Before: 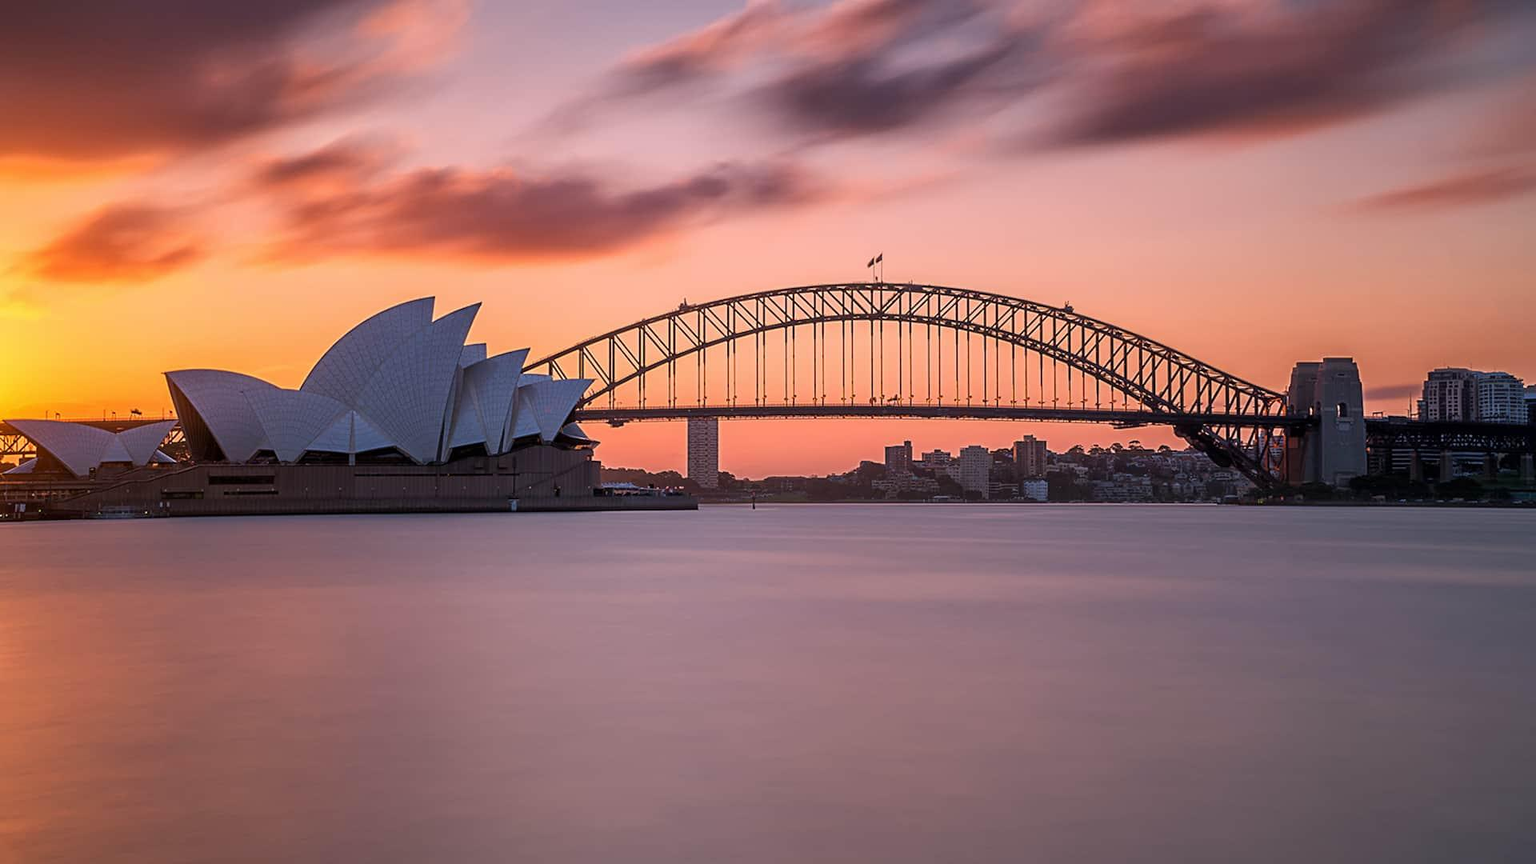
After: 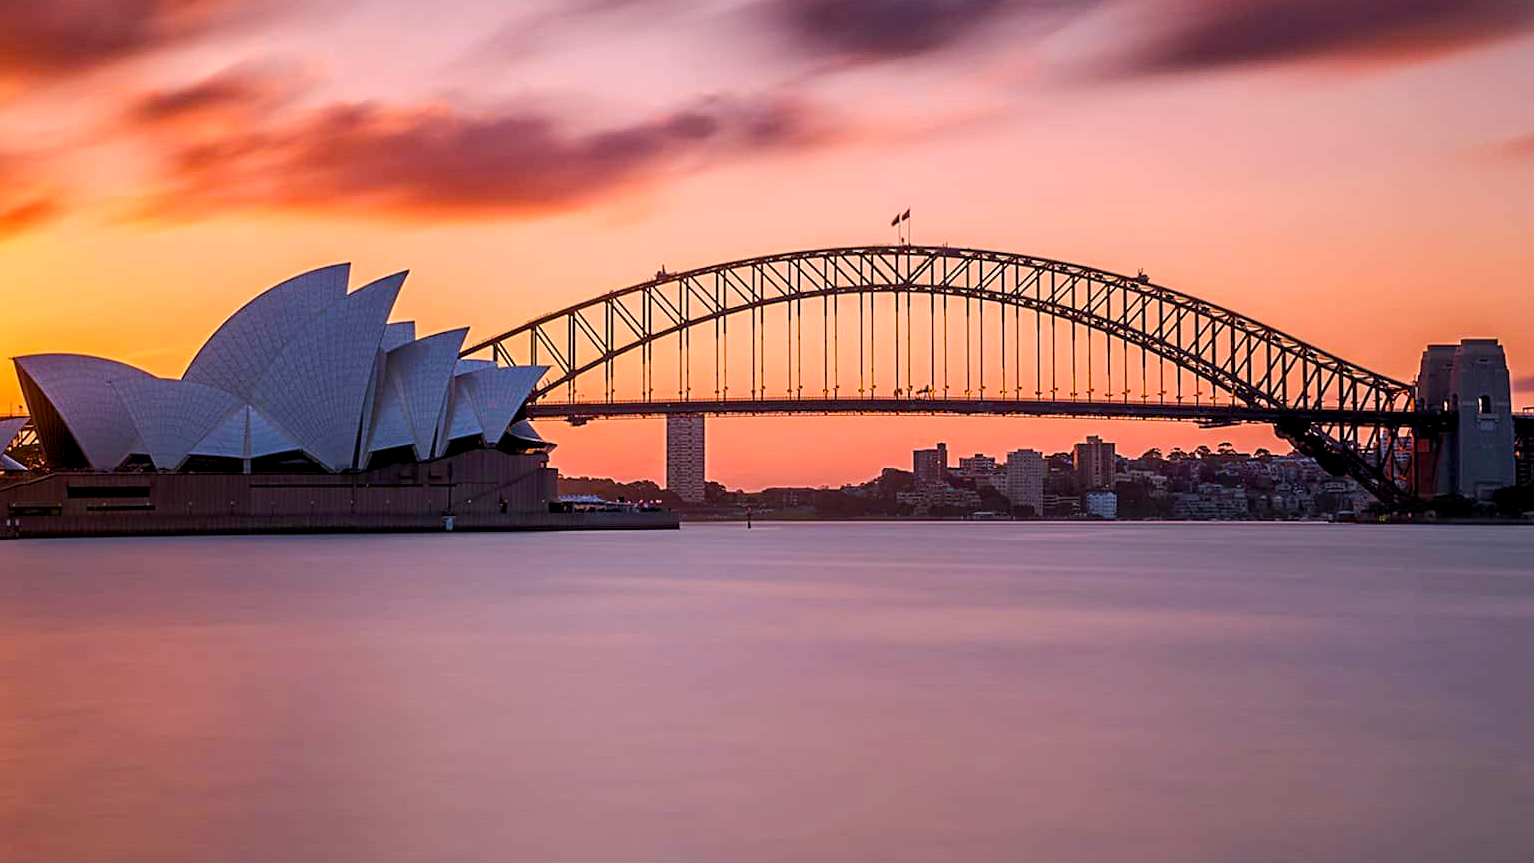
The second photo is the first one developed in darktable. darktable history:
color balance rgb: global offset › luminance -0.51%, perceptual saturation grading › global saturation 27.53%, perceptual saturation grading › highlights -25%, perceptual saturation grading › shadows 25%, perceptual brilliance grading › highlights 6.62%, perceptual brilliance grading › mid-tones 17.07%, perceptual brilliance grading › shadows -5.23%
crop and rotate: left 10.071%, top 10.071%, right 10.02%, bottom 10.02%
